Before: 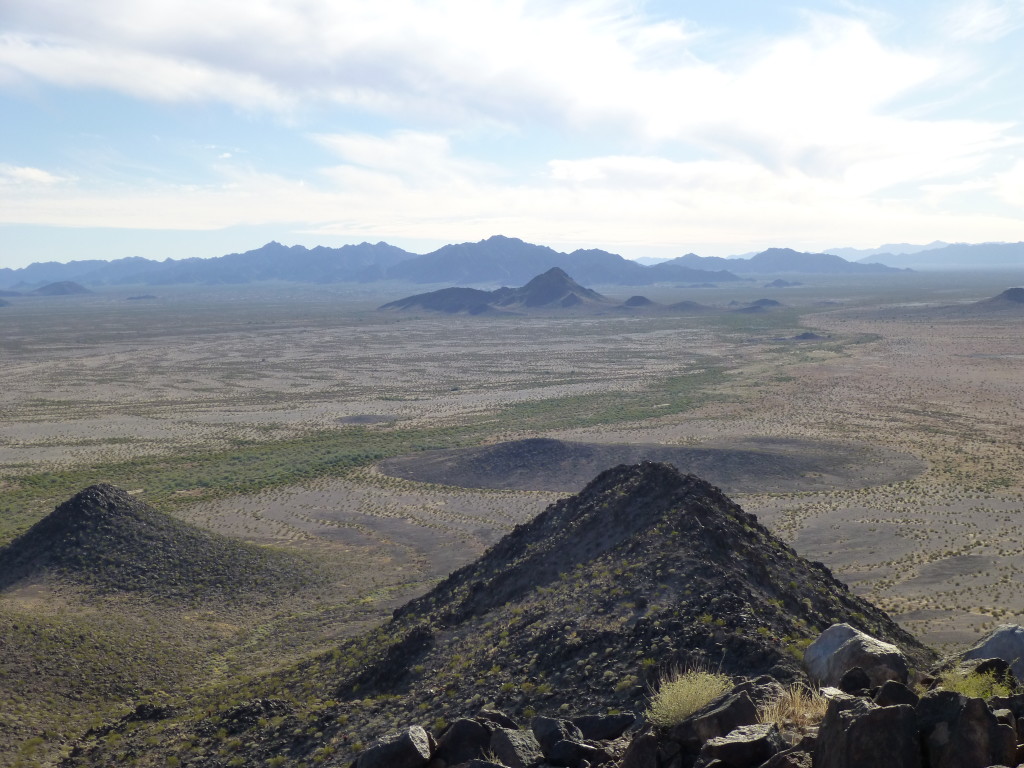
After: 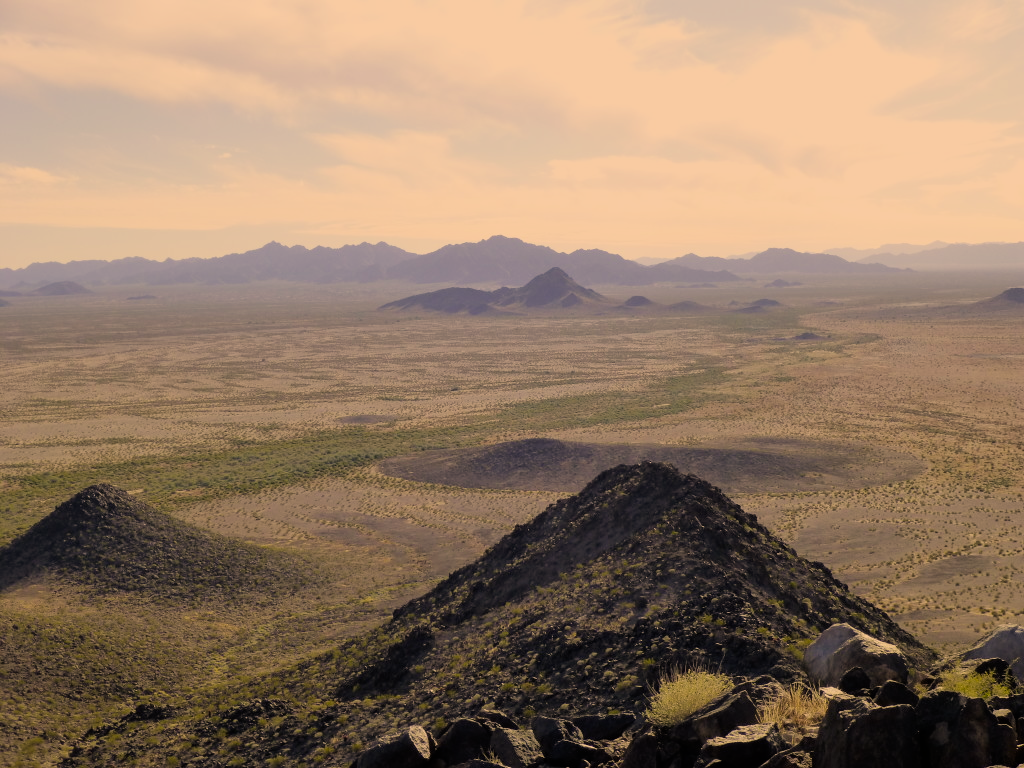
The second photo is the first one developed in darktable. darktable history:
filmic rgb: black relative exposure -7.65 EV, white relative exposure 4.56 EV, hardness 3.61
color correction: highlights a* 15, highlights b* 31.55
